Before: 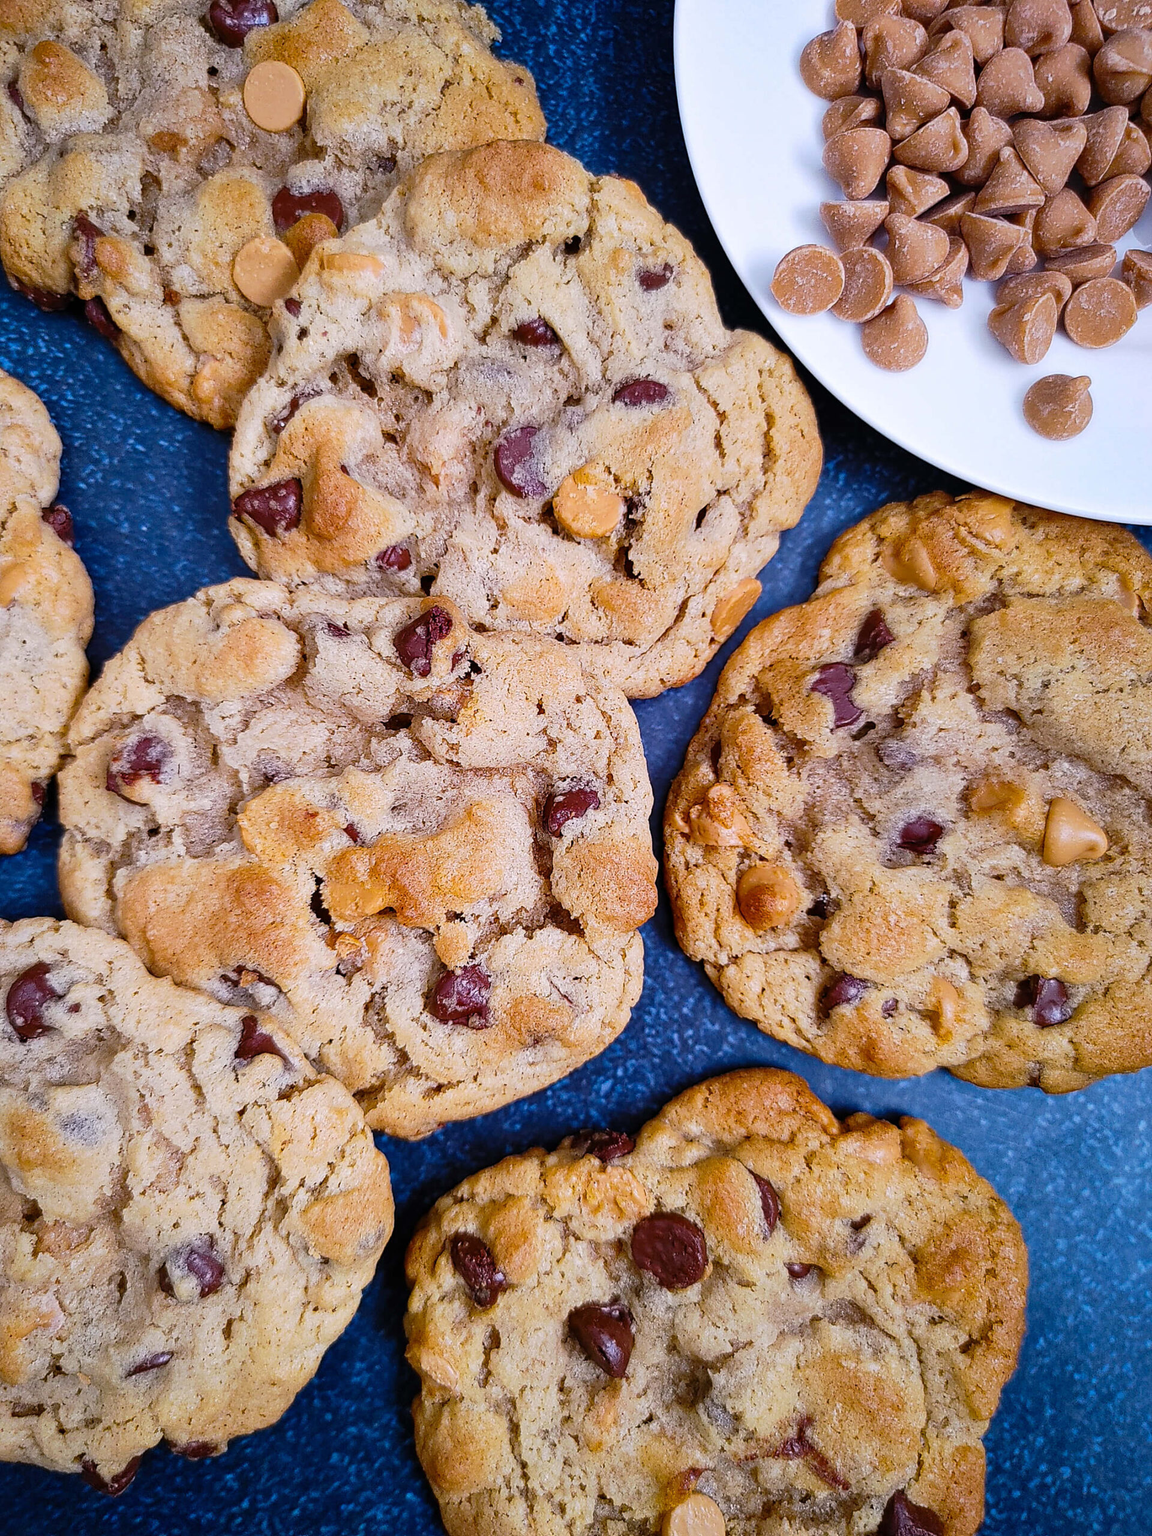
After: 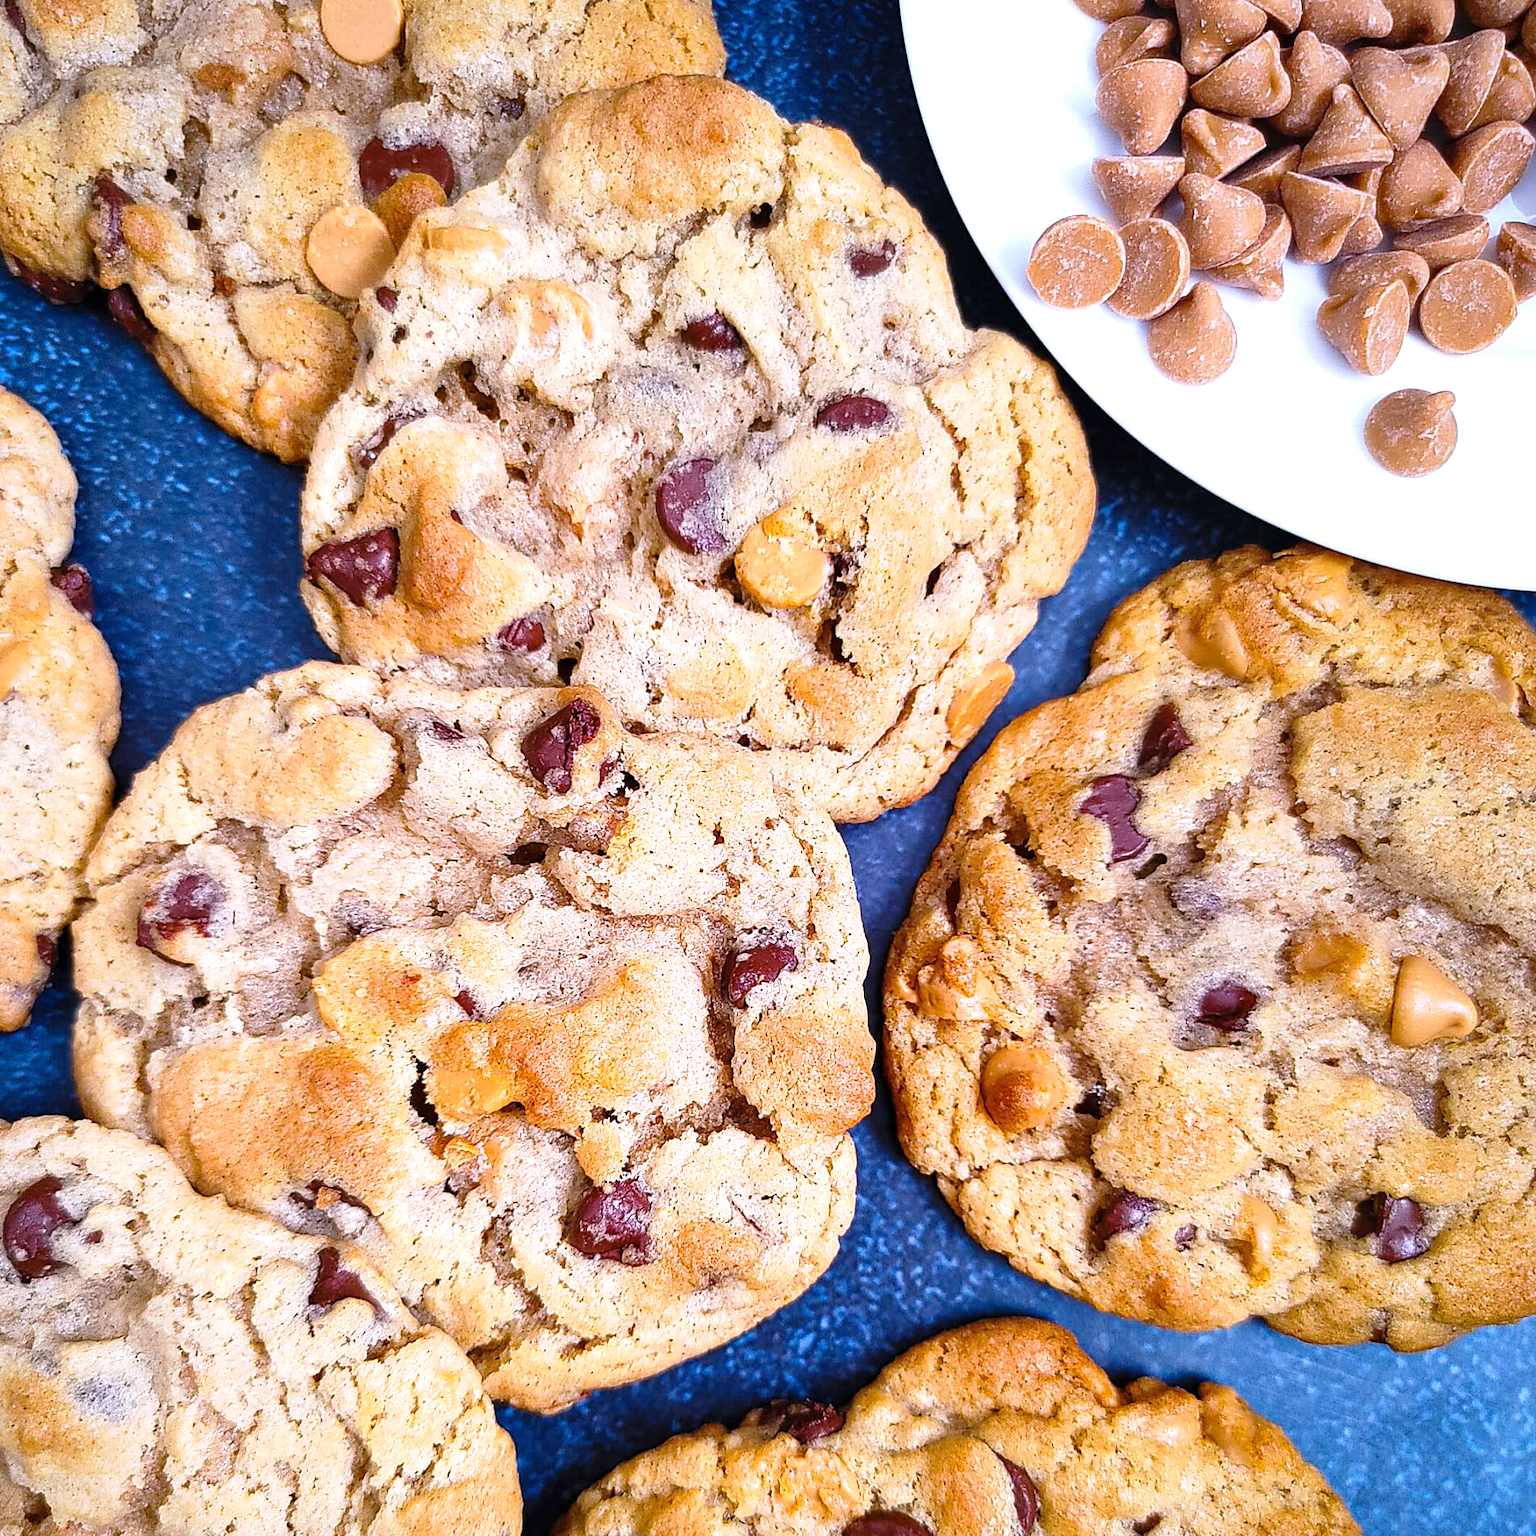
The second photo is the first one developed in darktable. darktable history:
exposure: exposure 0.64 EV, compensate highlight preservation false
crop: left 0.387%, top 5.469%, bottom 19.809%
